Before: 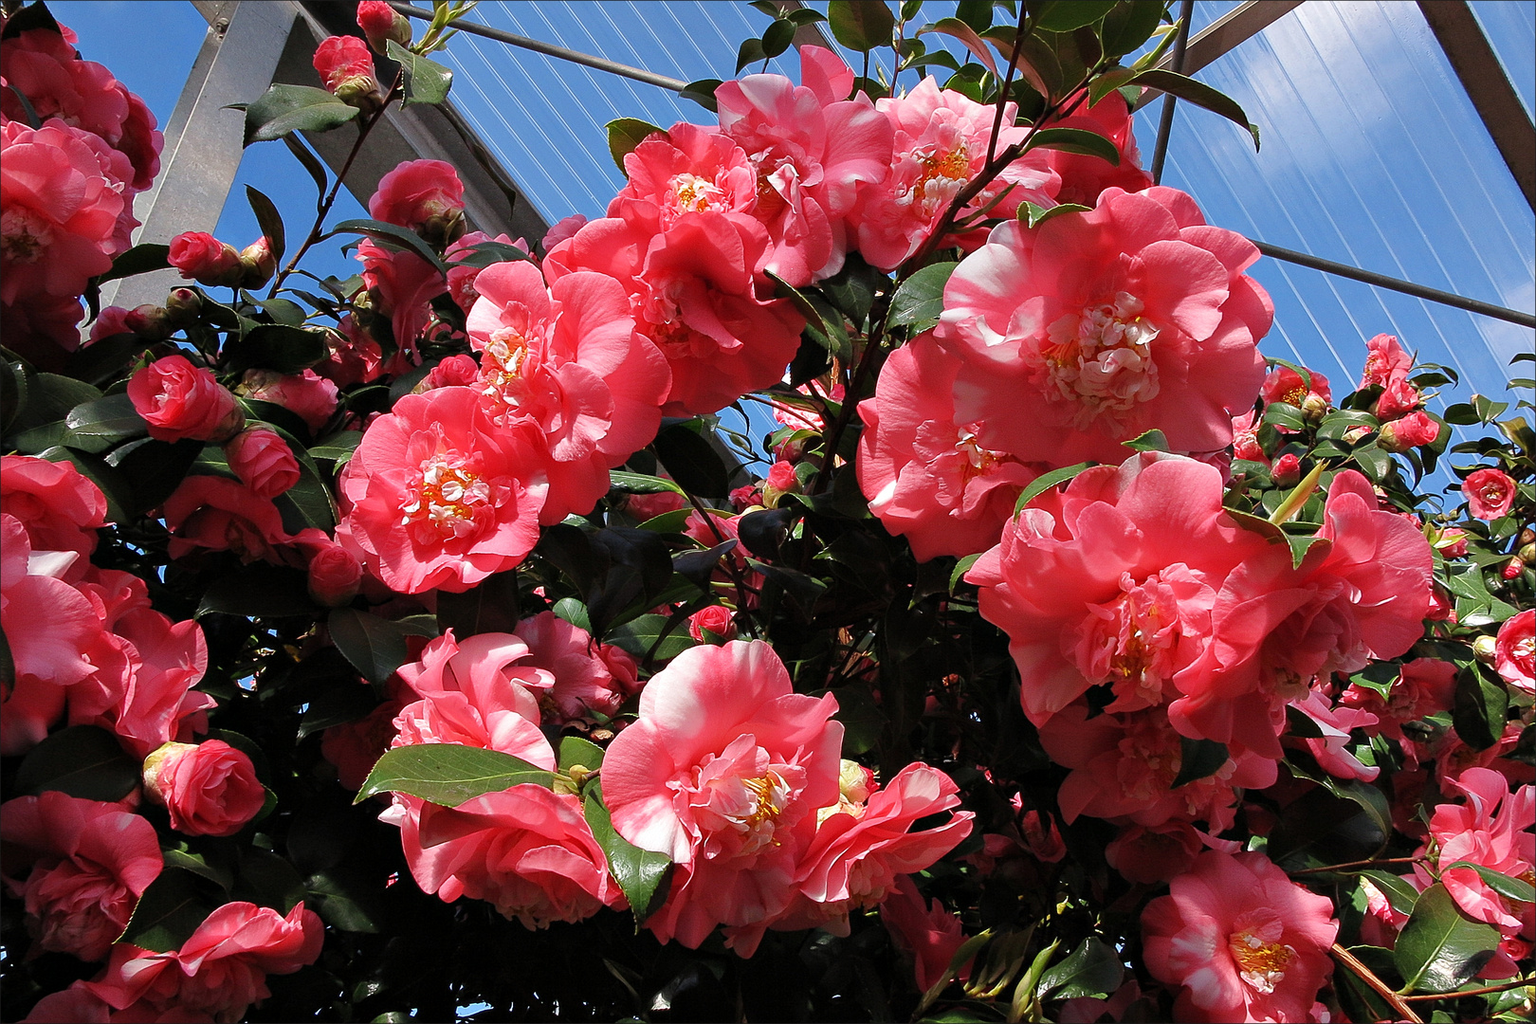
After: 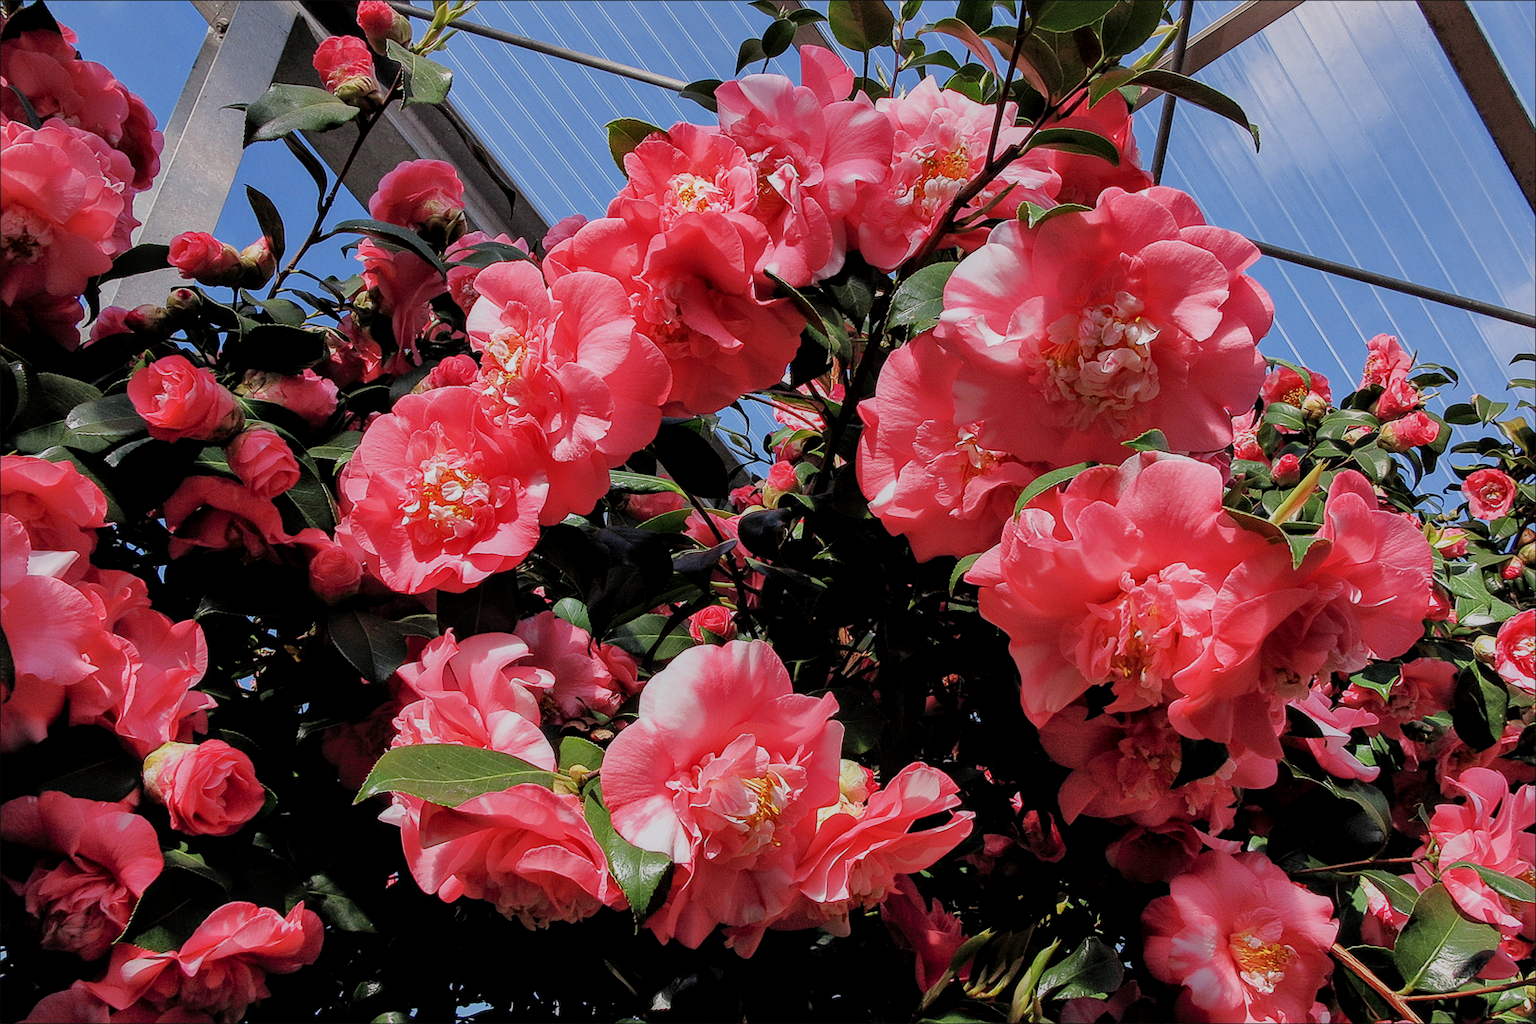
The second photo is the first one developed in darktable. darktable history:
filmic rgb: black relative exposure -7.65 EV, white relative exposure 4.56 EV, threshold 2.96 EV, hardness 3.61, enable highlight reconstruction true
color calibration: illuminant custom, x 0.347, y 0.364, temperature 4939.83 K, saturation algorithm version 1 (2020)
shadows and highlights: on, module defaults
local contrast: on, module defaults
